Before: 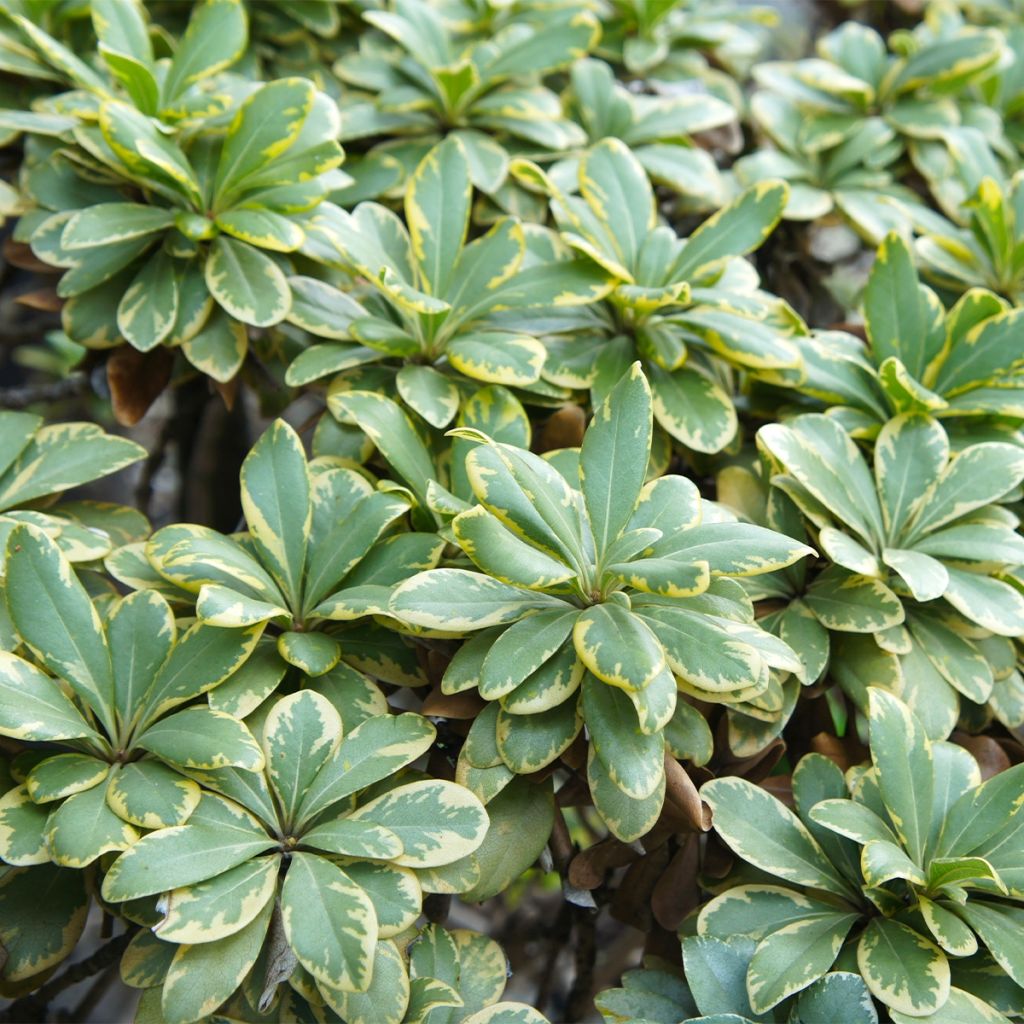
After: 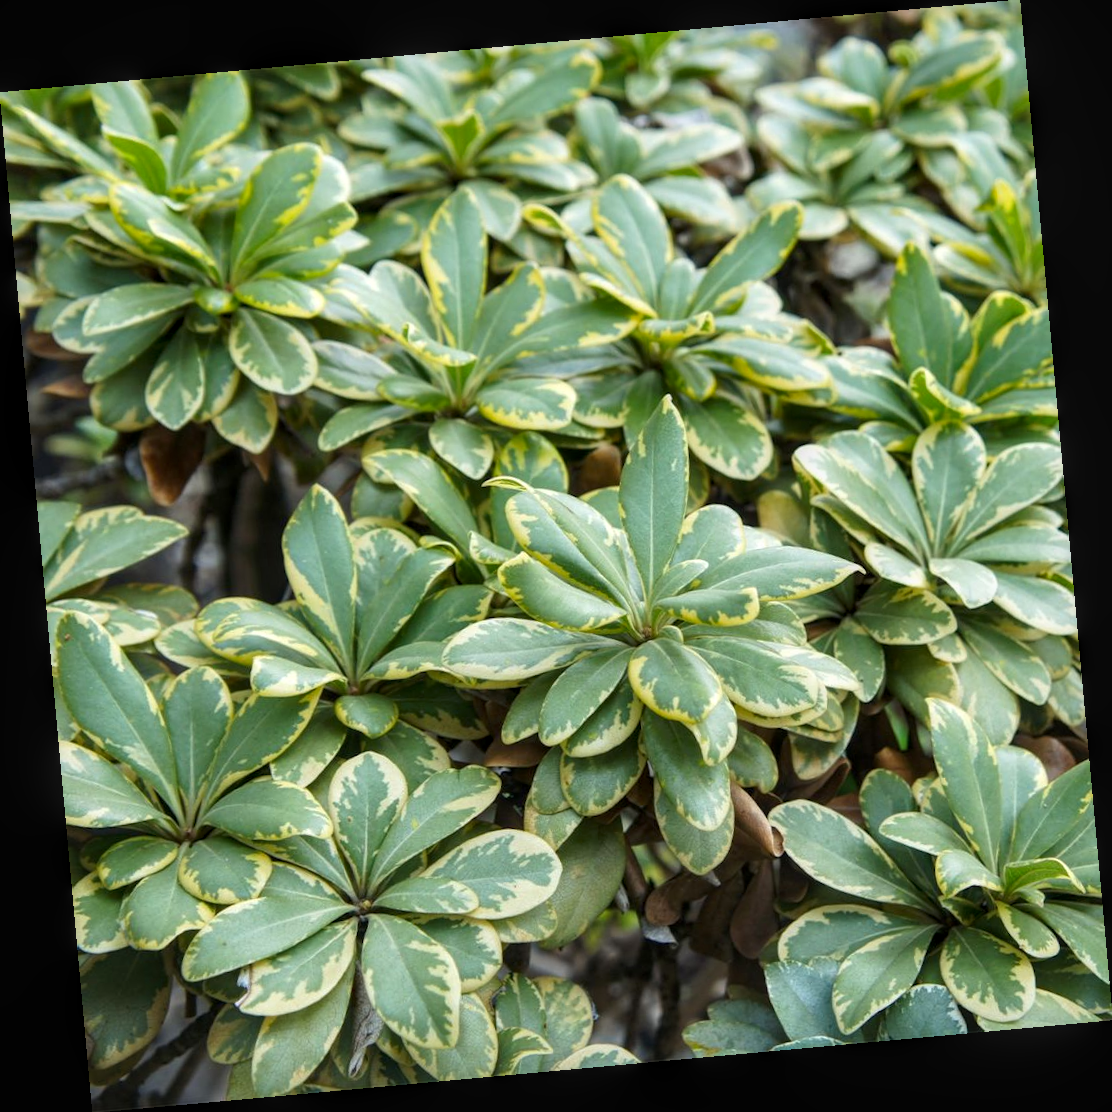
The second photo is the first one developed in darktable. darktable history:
white balance: emerald 1
local contrast: on, module defaults
rotate and perspective: rotation -5.2°, automatic cropping off
